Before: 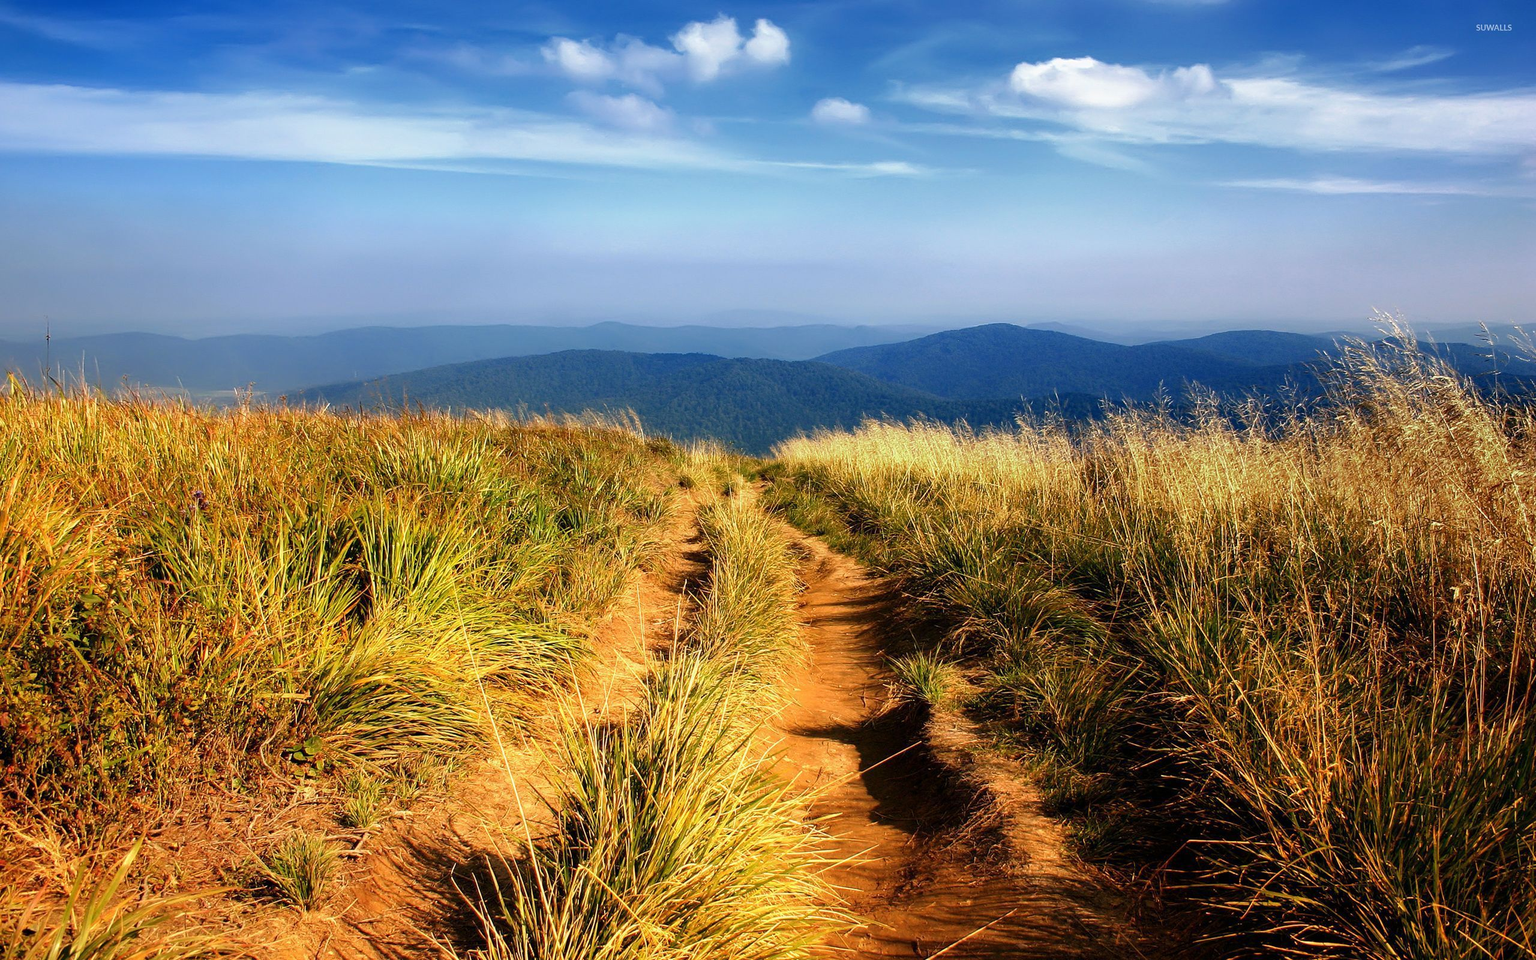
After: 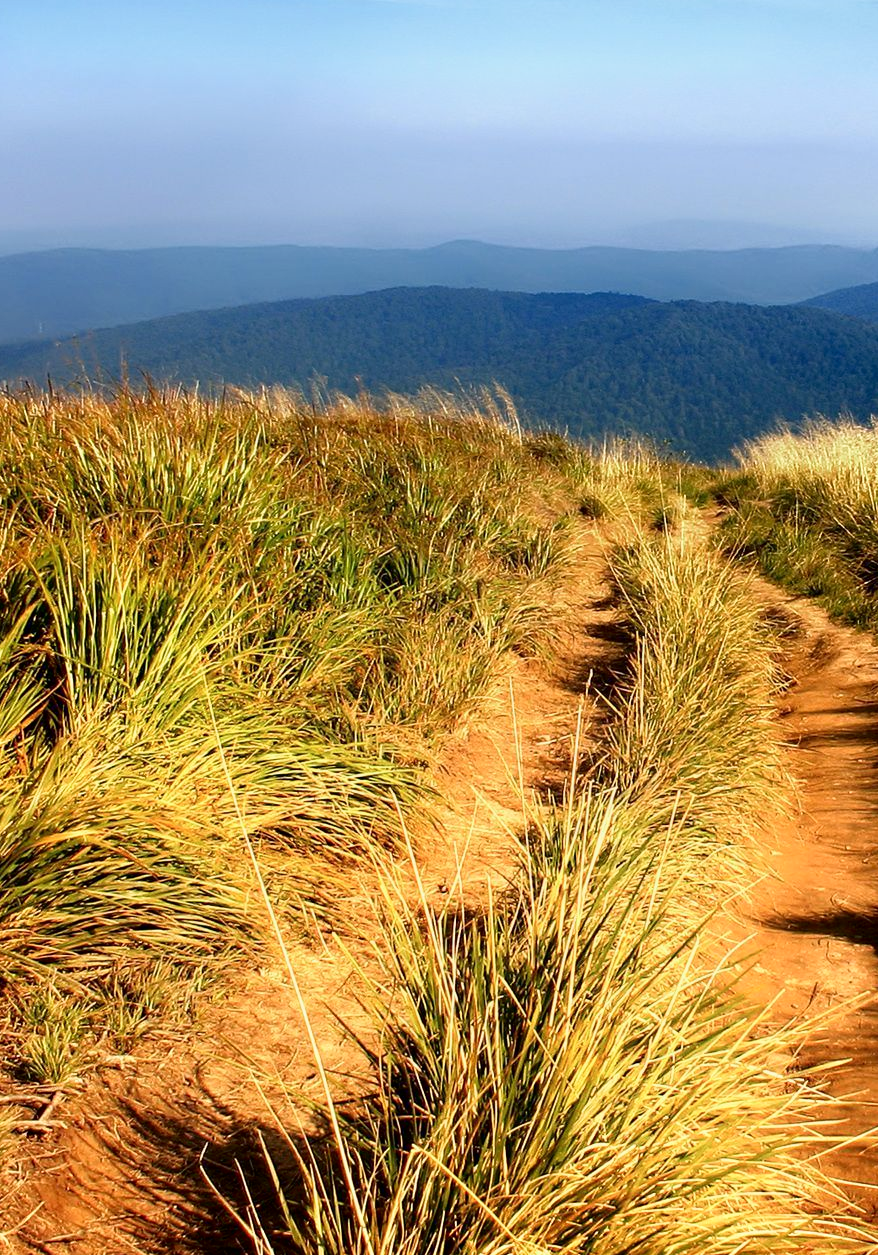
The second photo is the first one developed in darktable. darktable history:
shadows and highlights: shadows -62.81, white point adjustment -5.04, highlights 60.39
crop and rotate: left 21.571%, top 18.553%, right 44.107%, bottom 2.972%
